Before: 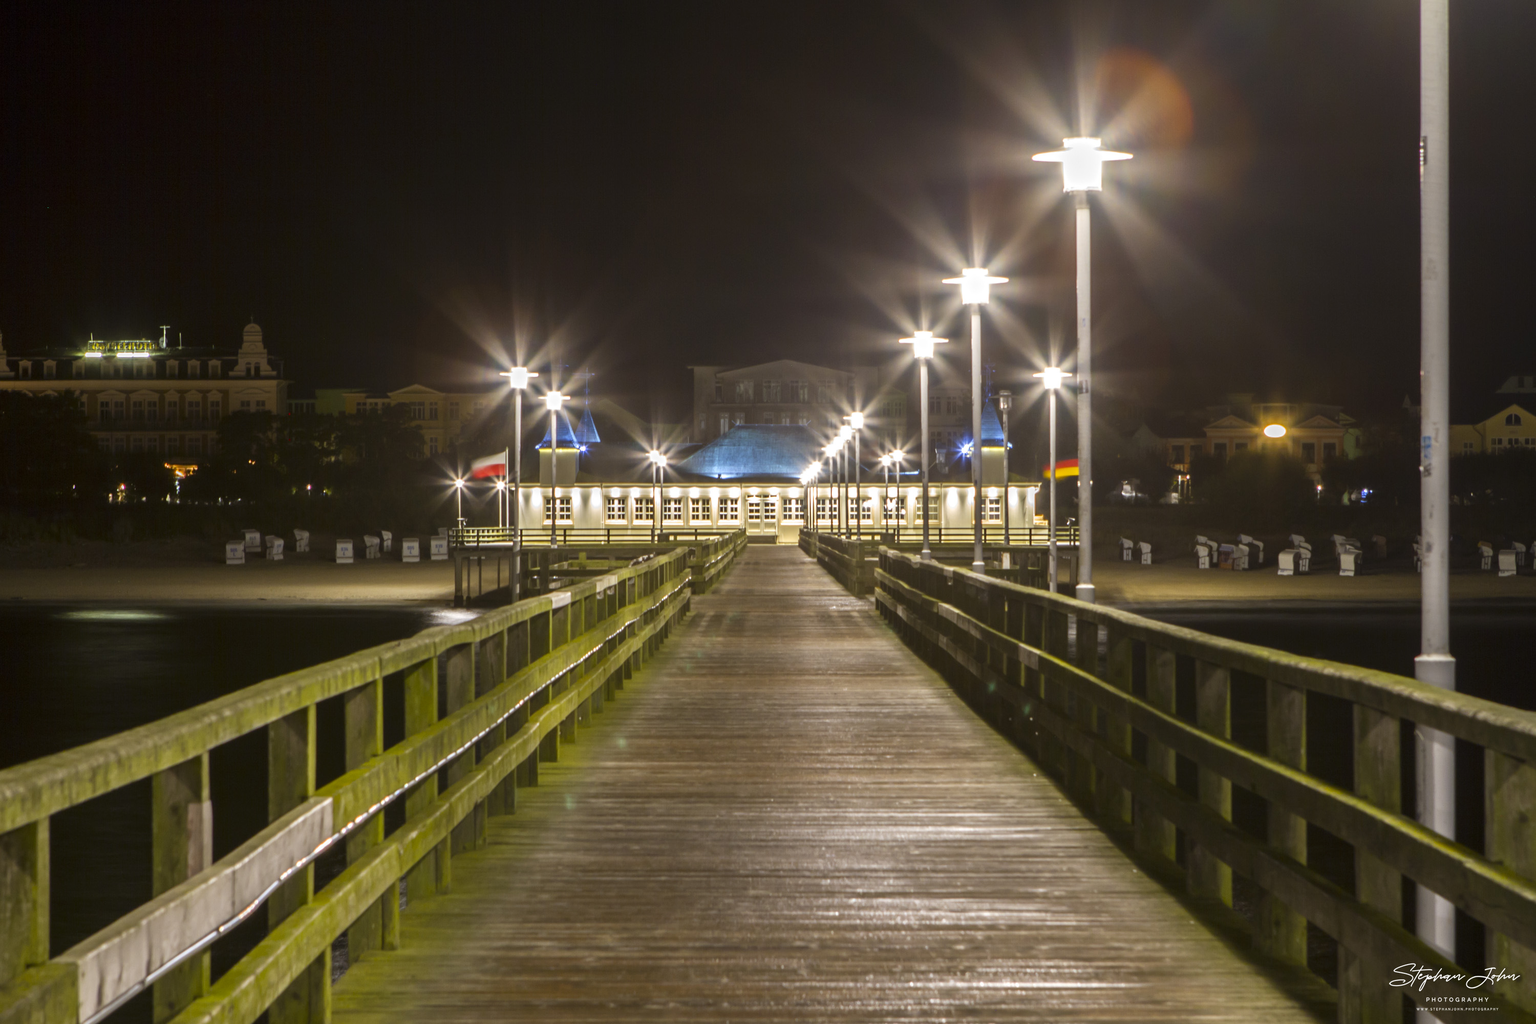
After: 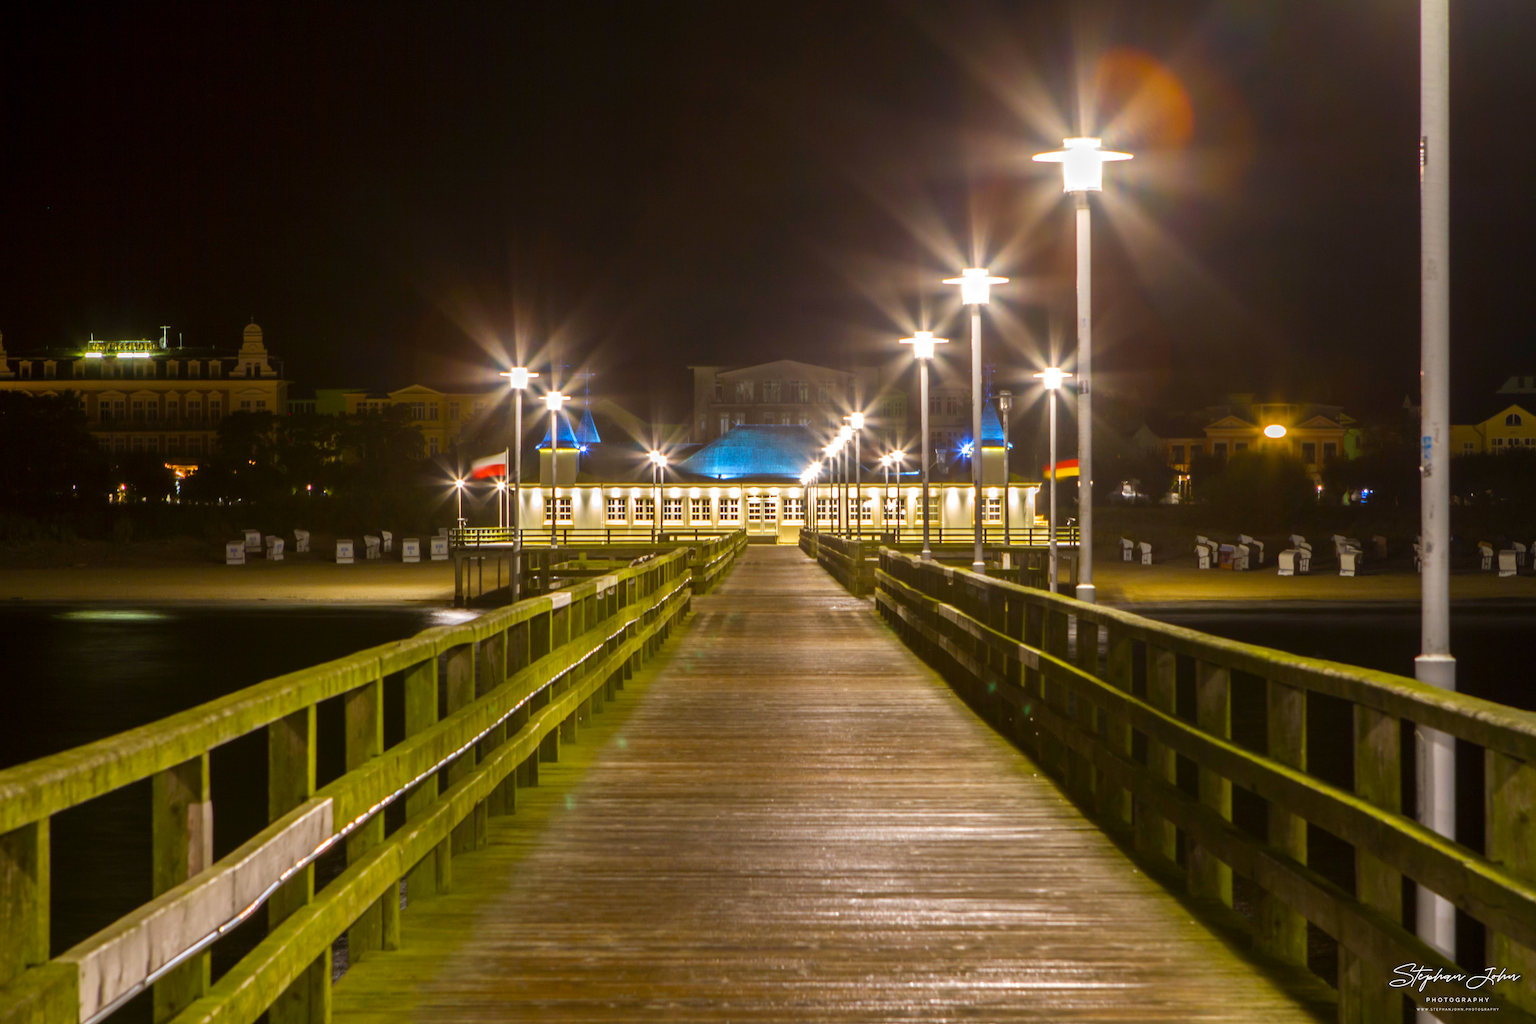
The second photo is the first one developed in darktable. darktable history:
color balance rgb: linear chroma grading › global chroma 13.3%, global vibrance 41.49%
exposure: compensate highlight preservation false
